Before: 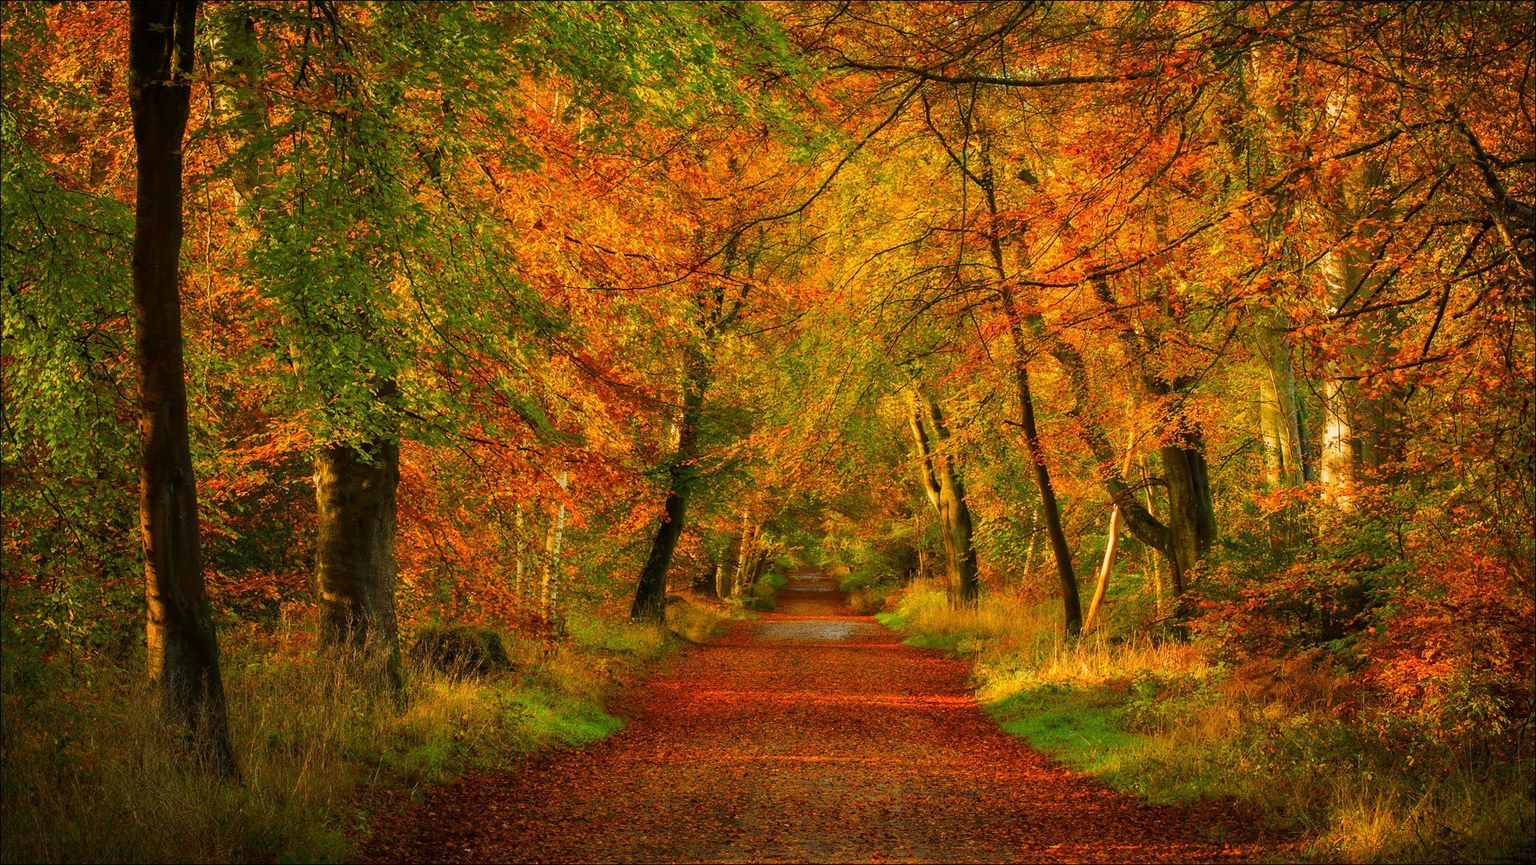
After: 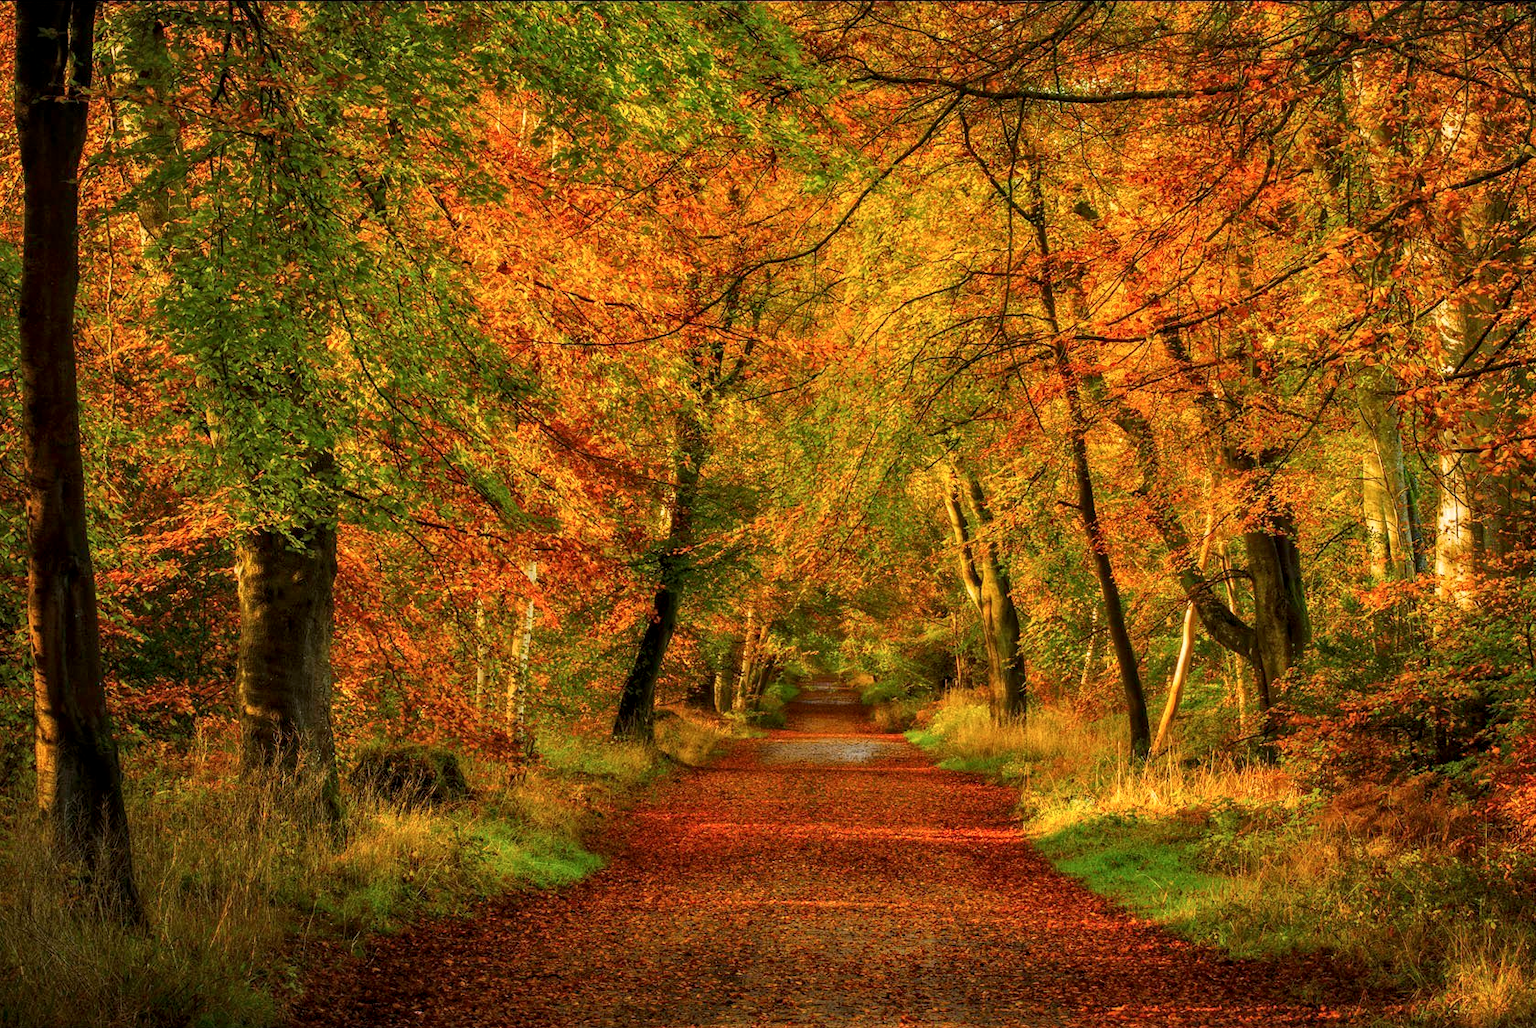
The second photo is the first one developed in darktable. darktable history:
local contrast: detail 130%
crop: left 7.598%, right 7.873%
